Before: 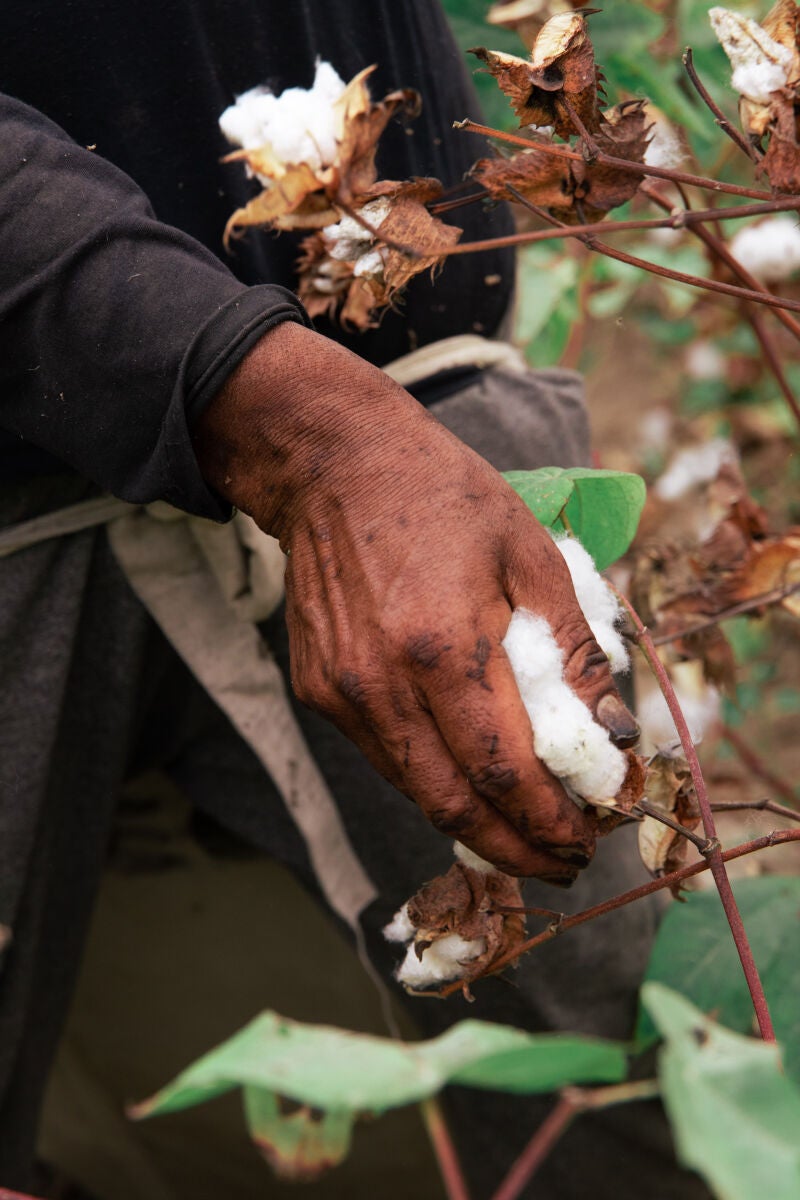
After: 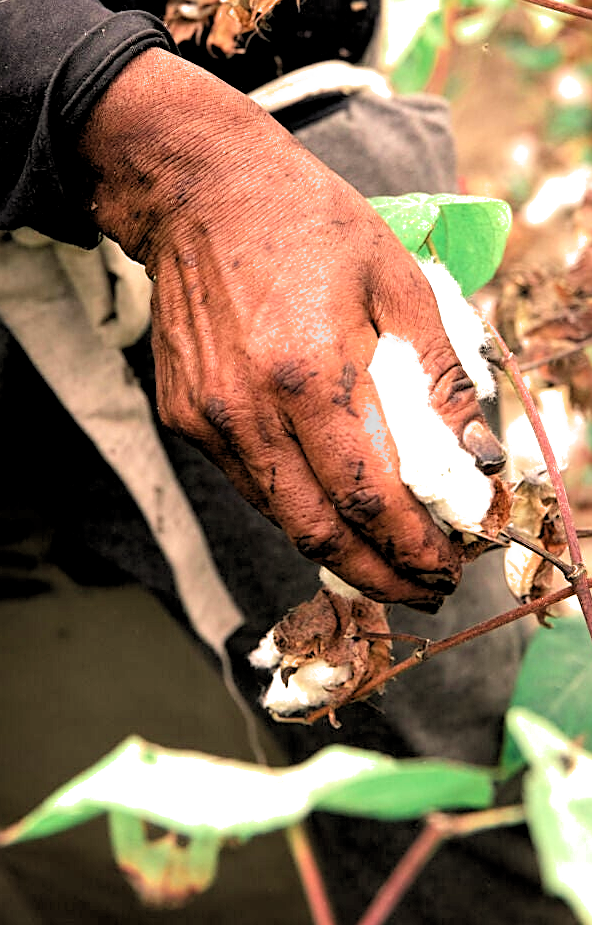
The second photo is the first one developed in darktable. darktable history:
white balance: red 1.029, blue 0.92
exposure: black level correction 0, exposure 1.1 EV, compensate exposure bias true, compensate highlight preservation false
sharpen: on, module defaults
tone equalizer: -8 EV -0.417 EV, -7 EV -0.389 EV, -6 EV -0.333 EV, -5 EV -0.222 EV, -3 EV 0.222 EV, -2 EV 0.333 EV, -1 EV 0.389 EV, +0 EV 0.417 EV, edges refinement/feathering 500, mask exposure compensation -1.57 EV, preserve details no
rgb levels: levels [[0.01, 0.419, 0.839], [0, 0.5, 1], [0, 0.5, 1]]
crop: left 16.871%, top 22.857%, right 9.116%
filmic rgb: black relative exposure -15 EV, white relative exposure 3 EV, threshold 6 EV, target black luminance 0%, hardness 9.27, latitude 99%, contrast 0.912, shadows ↔ highlights balance 0.505%, add noise in highlights 0, color science v3 (2019), use custom middle-gray values true, iterations of high-quality reconstruction 0, contrast in highlights soft, enable highlight reconstruction true
